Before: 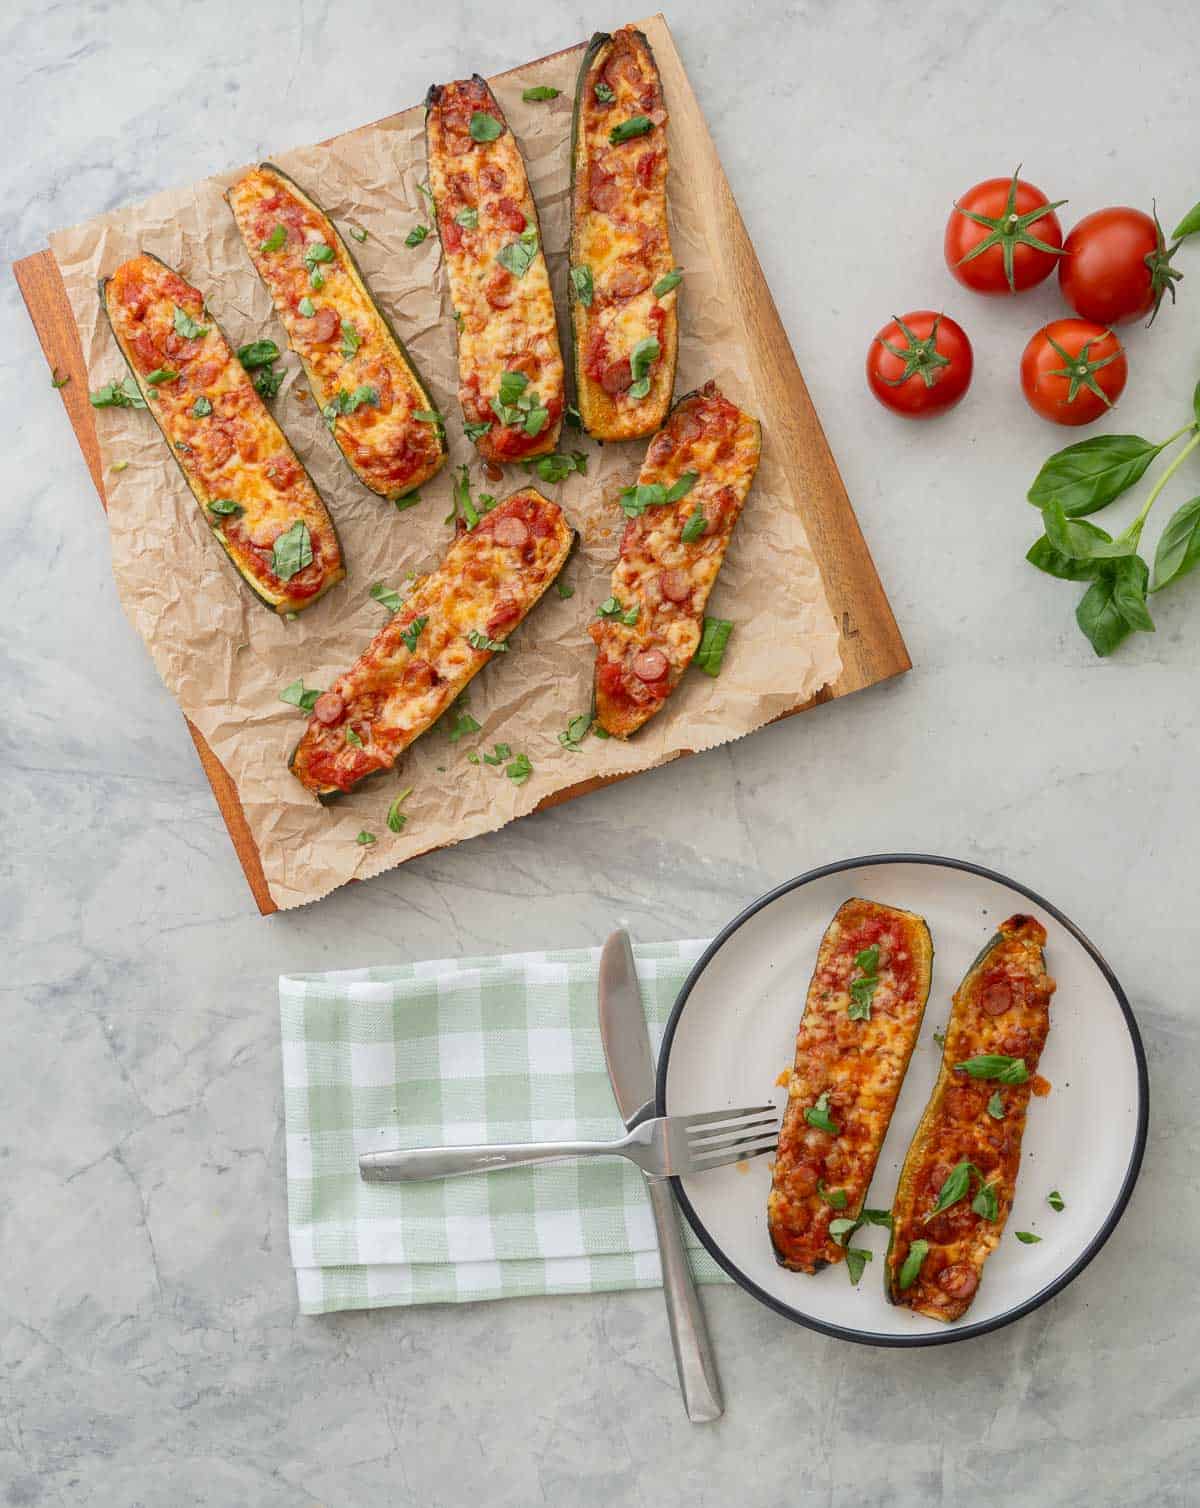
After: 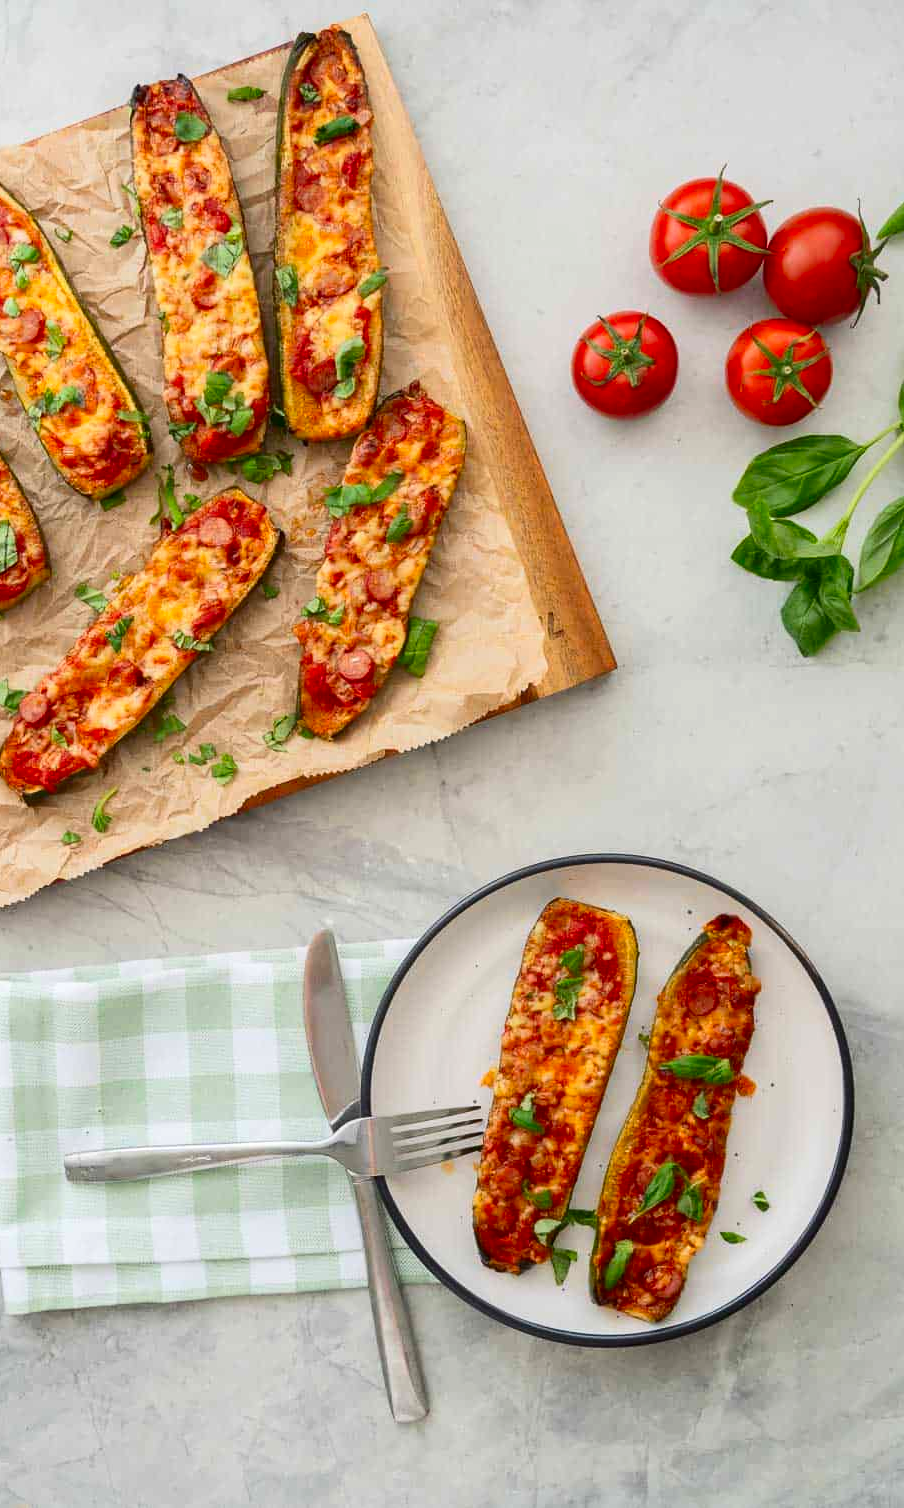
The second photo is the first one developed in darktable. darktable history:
contrast brightness saturation: contrast 0.18, saturation 0.3
crop and rotate: left 24.6%
